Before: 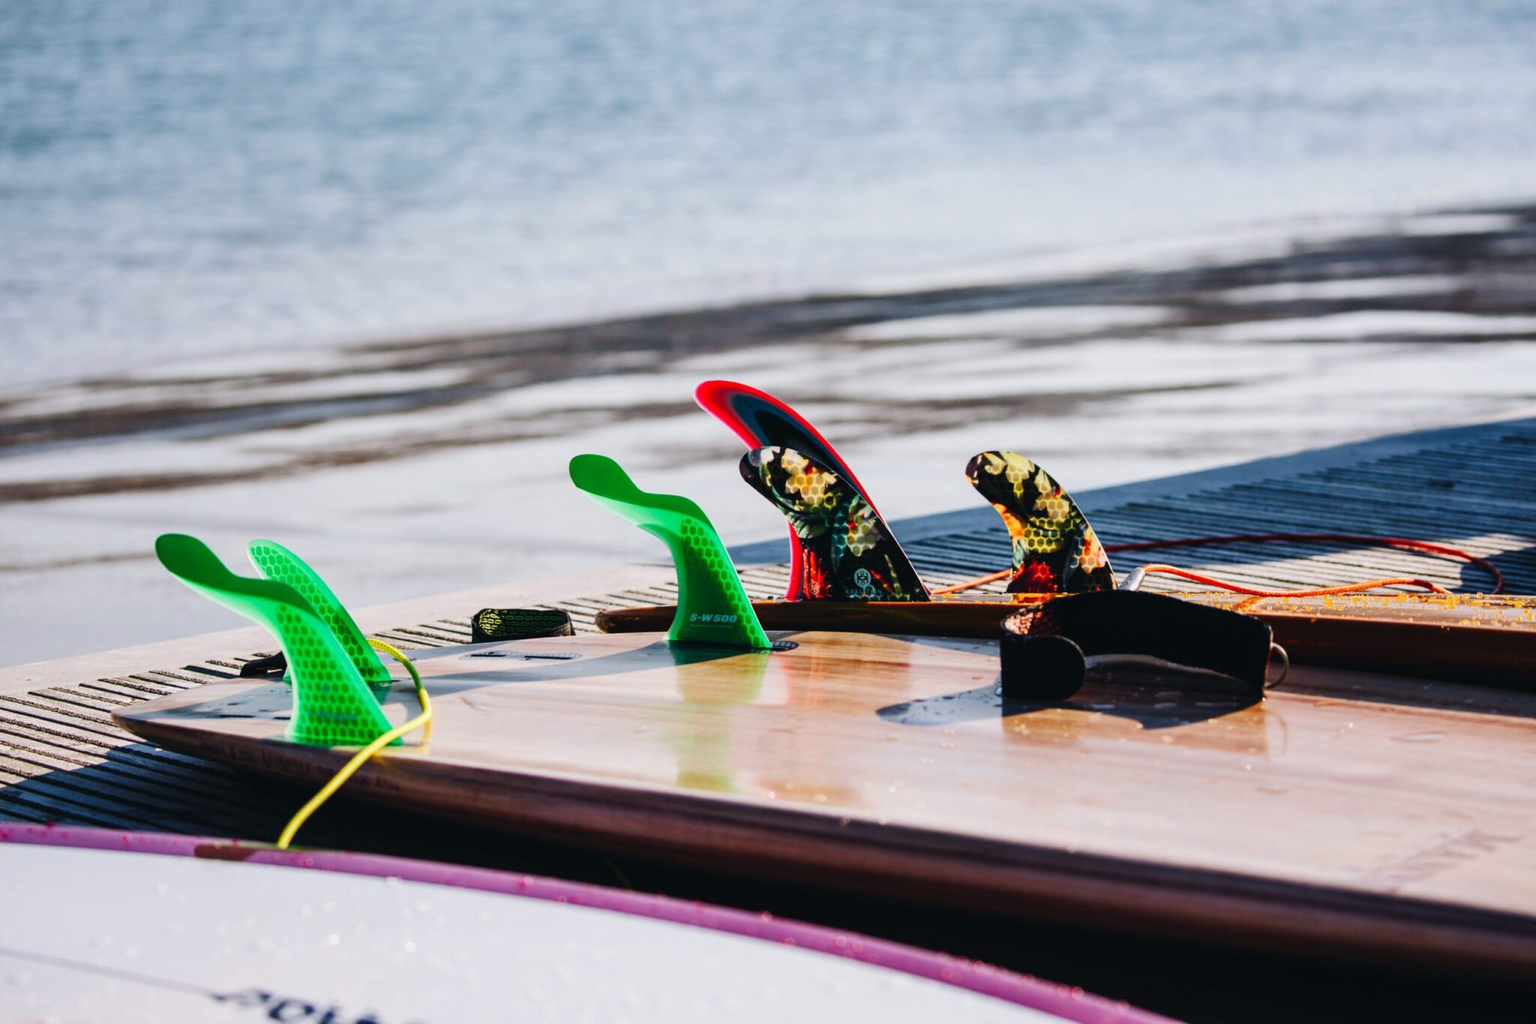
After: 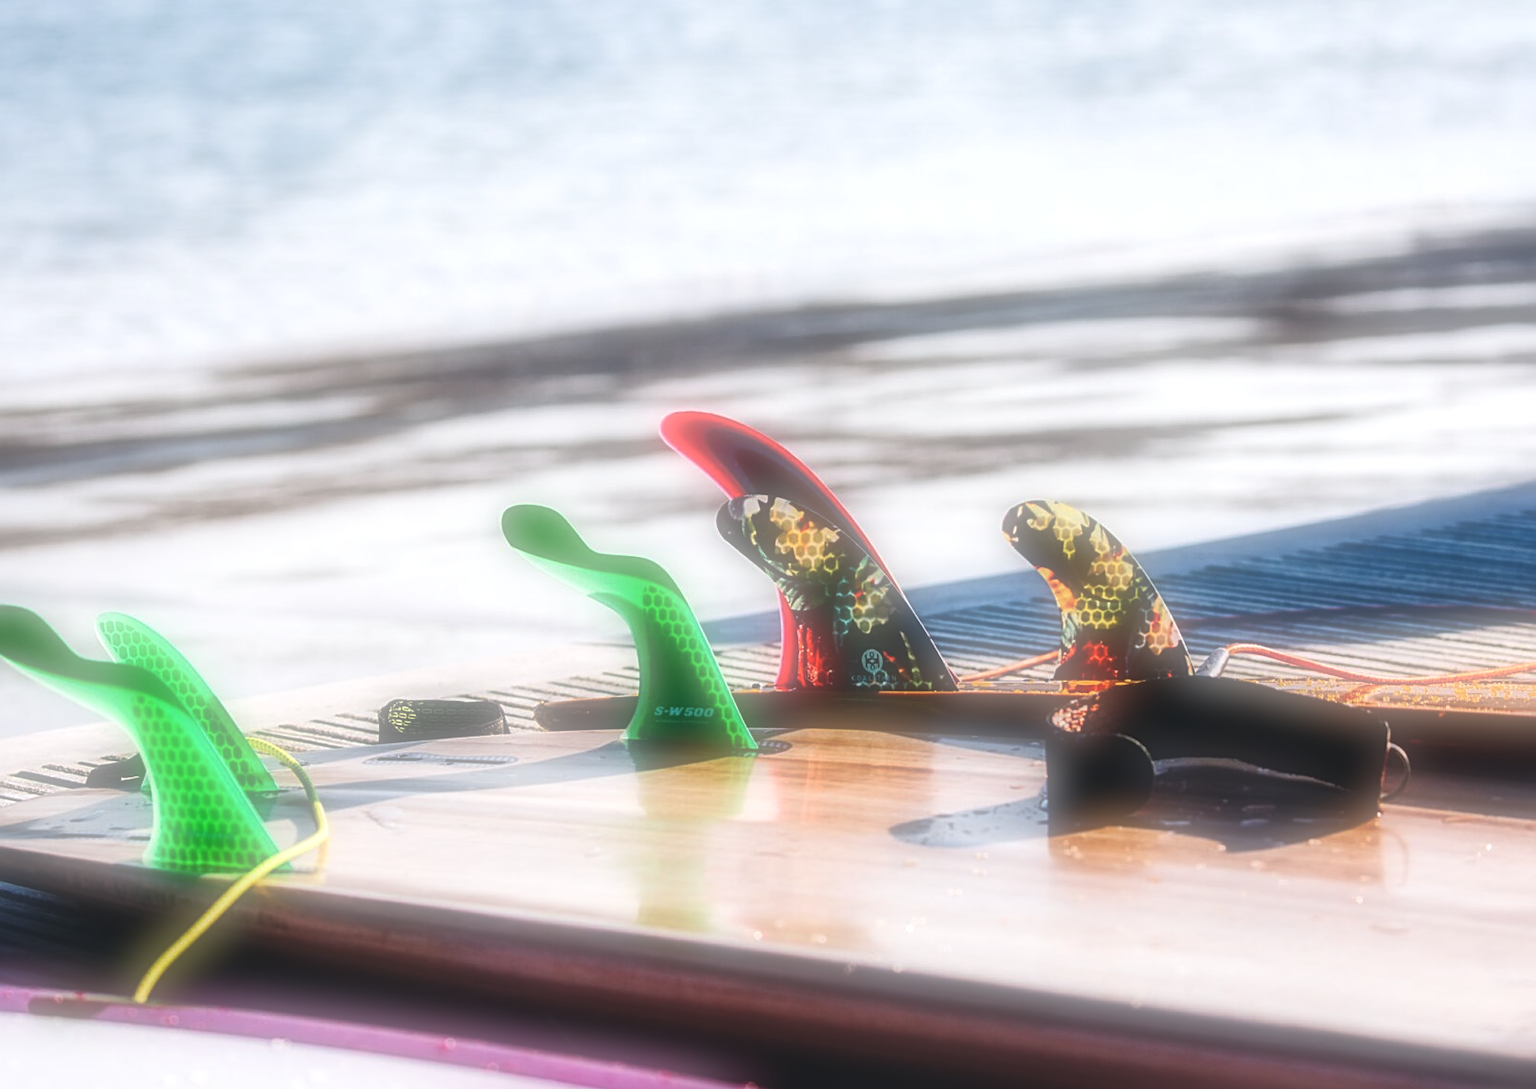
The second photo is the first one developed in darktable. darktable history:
exposure: black level correction 0, exposure 0.5 EV, compensate exposure bias true, compensate highlight preservation false
sharpen: on, module defaults
crop: left 11.225%, top 5.381%, right 9.565%, bottom 10.314%
soften: on, module defaults
tone equalizer: on, module defaults
local contrast: on, module defaults
